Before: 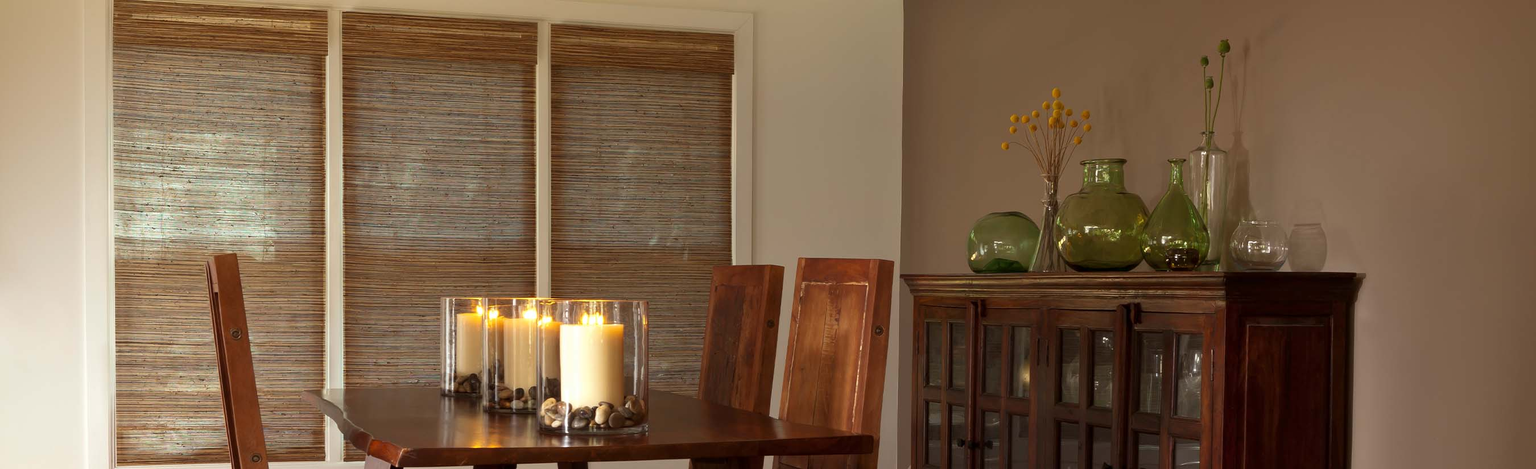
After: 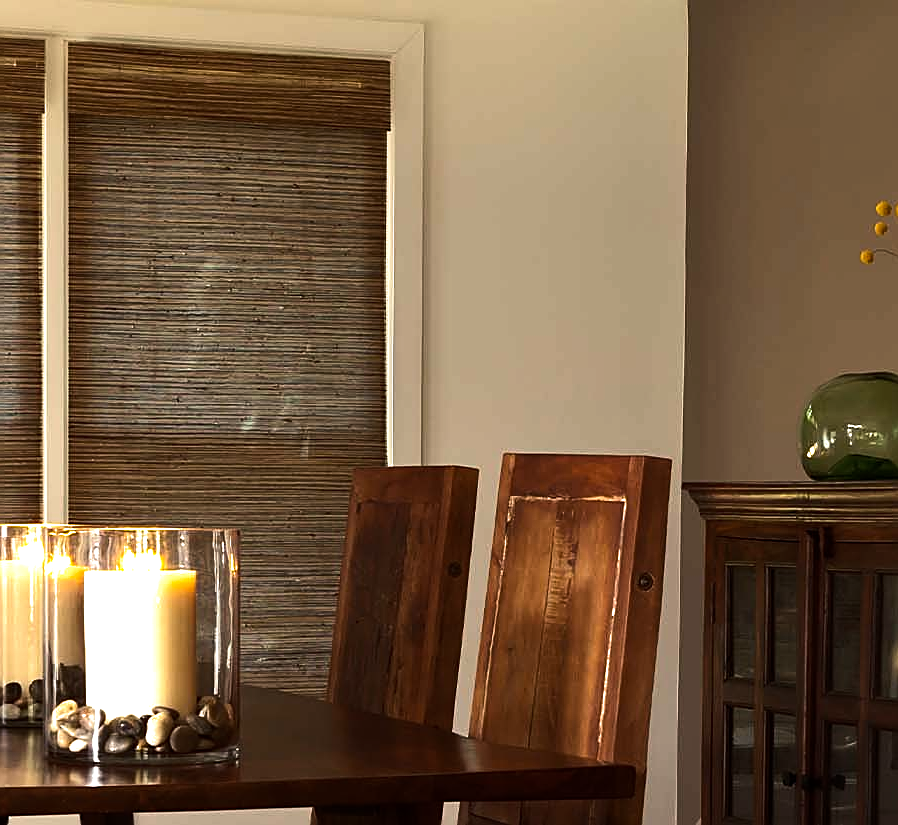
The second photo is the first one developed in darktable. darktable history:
sharpen: on, module defaults
crop: left 33.36%, right 33.36%
split-toning: shadows › saturation 0.61, highlights › saturation 0.58, balance -28.74, compress 87.36%
tone equalizer: -8 EV -1.08 EV, -7 EV -1.01 EV, -6 EV -0.867 EV, -5 EV -0.578 EV, -3 EV 0.578 EV, -2 EV 0.867 EV, -1 EV 1.01 EV, +0 EV 1.08 EV, edges refinement/feathering 500, mask exposure compensation -1.57 EV, preserve details no
